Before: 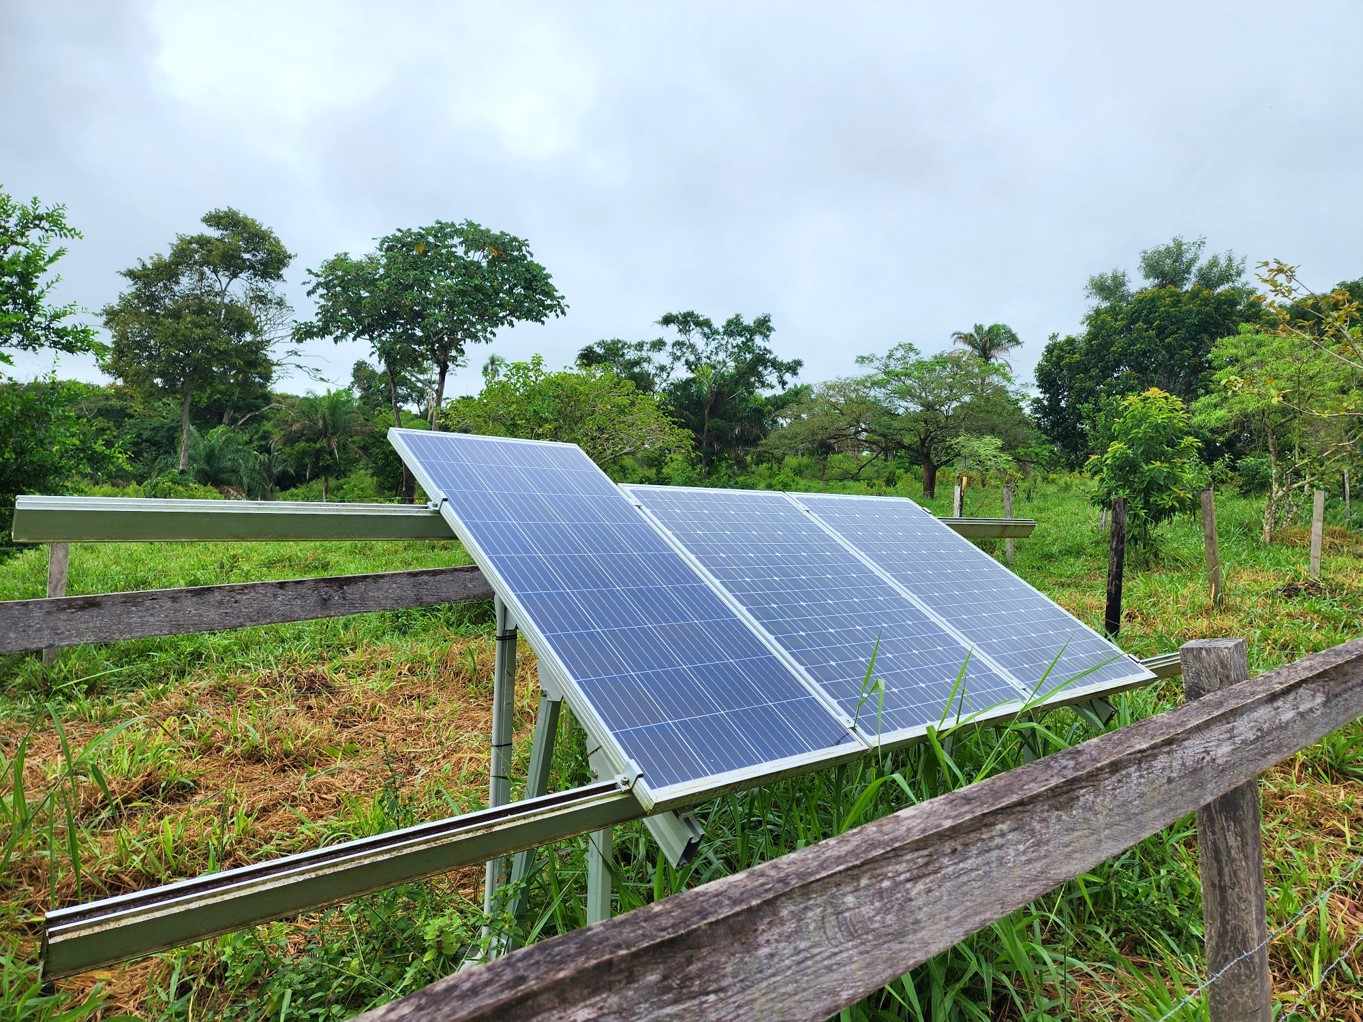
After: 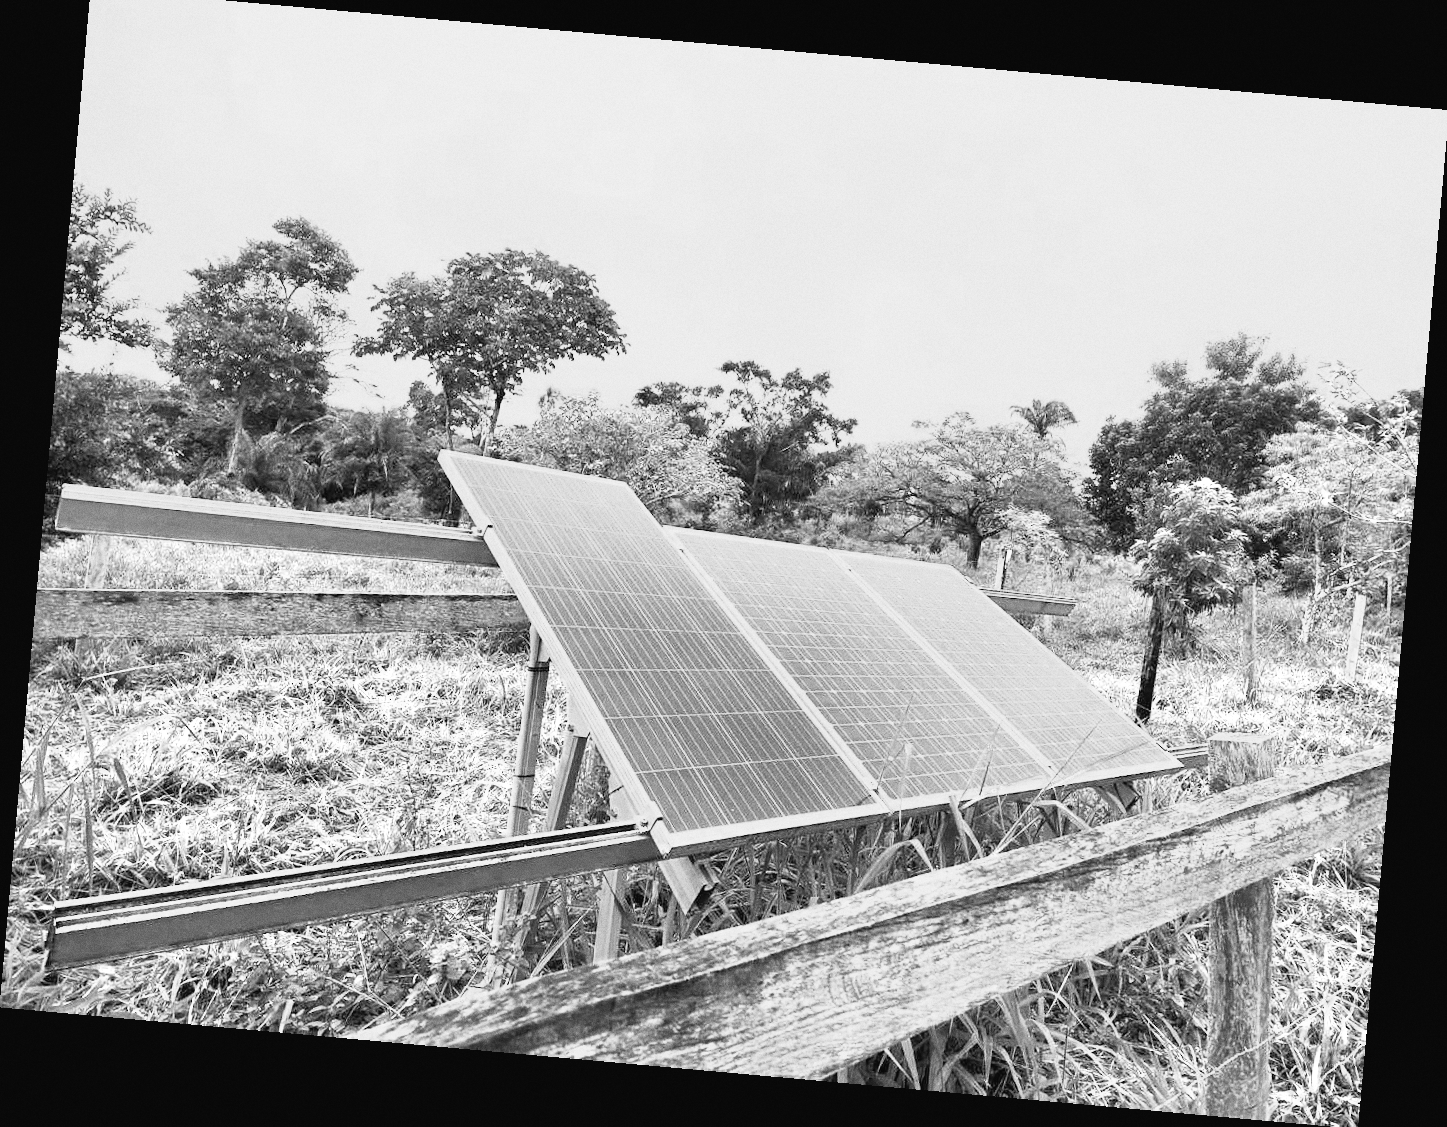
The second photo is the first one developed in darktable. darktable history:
crop: top 1.049%, right 0.001%
base curve: curves: ch0 [(0, 0) (0.088, 0.125) (0.176, 0.251) (0.354, 0.501) (0.613, 0.749) (1, 0.877)], preserve colors none
rotate and perspective: rotation 5.12°, automatic cropping off
grain: strength 26%
exposure: black level correction 0, exposure 0.7 EV, compensate highlight preservation false
tone curve: curves: ch0 [(0, 0.024) (0.031, 0.027) (0.113, 0.069) (0.198, 0.18) (0.304, 0.303) (0.441, 0.462) (0.557, 0.6) (0.711, 0.79) (0.812, 0.878) (0.927, 0.935) (1, 0.963)]; ch1 [(0, 0) (0.222, 0.2) (0.343, 0.325) (0.45, 0.441) (0.502, 0.501) (0.527, 0.534) (0.55, 0.561) (0.632, 0.656) (0.735, 0.754) (1, 1)]; ch2 [(0, 0) (0.249, 0.222) (0.352, 0.348) (0.424, 0.439) (0.476, 0.482) (0.499, 0.501) (0.517, 0.516) (0.532, 0.544) (0.558, 0.585) (0.596, 0.629) (0.726, 0.745) (0.82, 0.796) (0.998, 0.928)], color space Lab, independent channels, preserve colors none
color zones: curves: ch0 [(0.002, 0.593) (0.143, 0.417) (0.285, 0.541) (0.455, 0.289) (0.608, 0.327) (0.727, 0.283) (0.869, 0.571) (1, 0.603)]; ch1 [(0, 0) (0.143, 0) (0.286, 0) (0.429, 0) (0.571, 0) (0.714, 0) (0.857, 0)]
